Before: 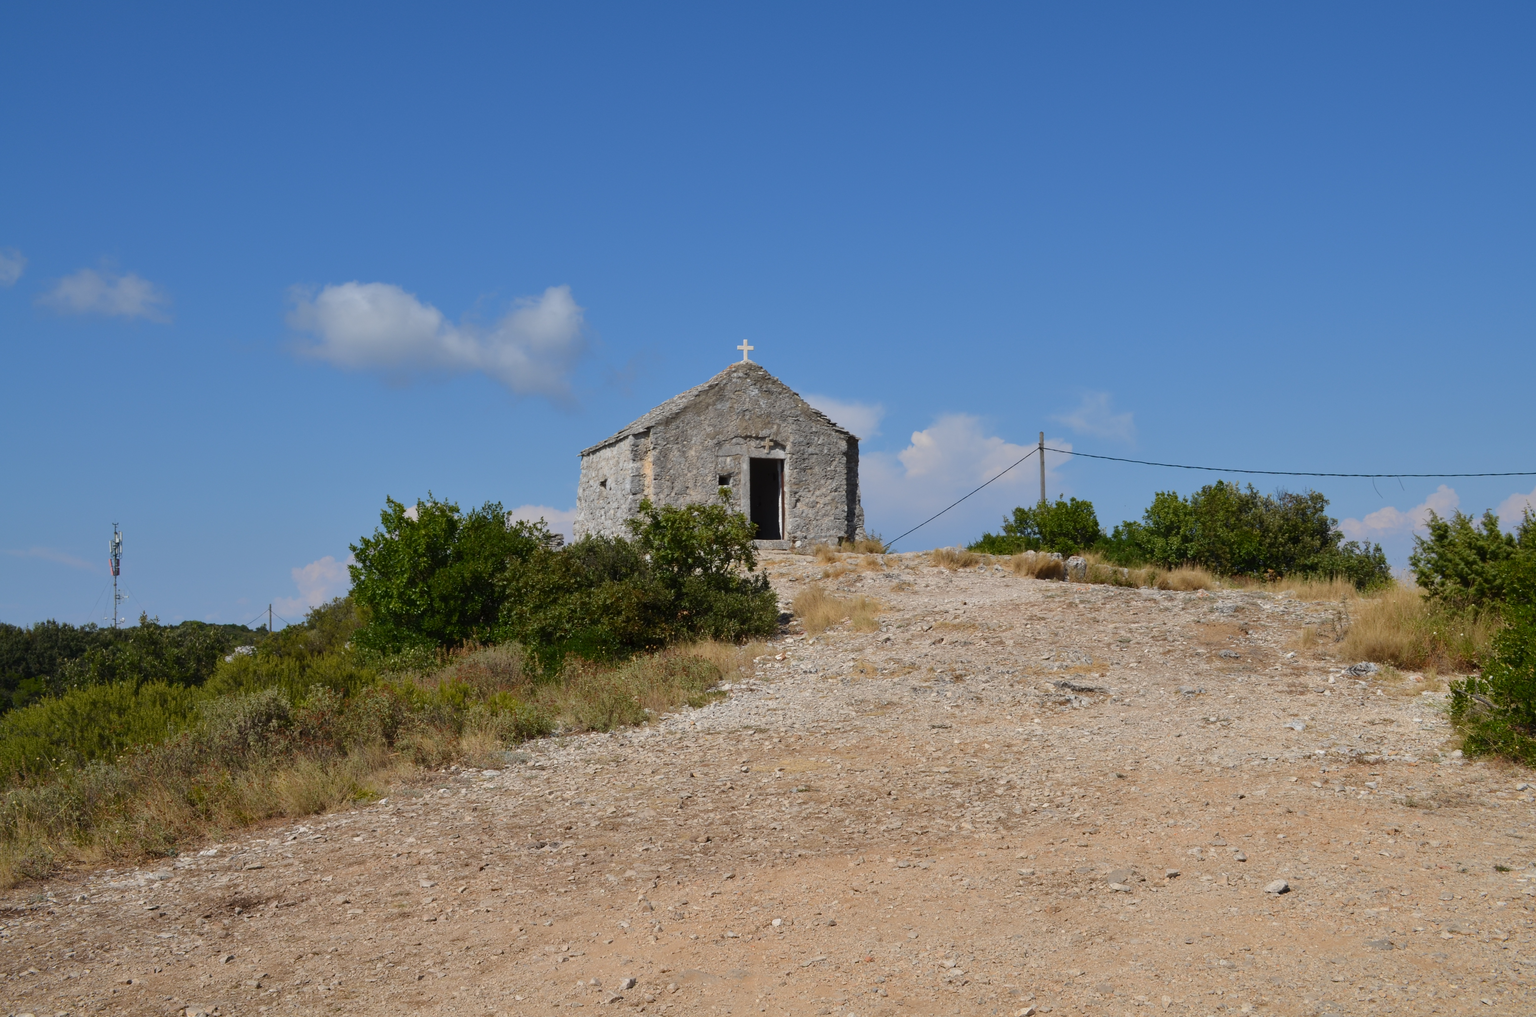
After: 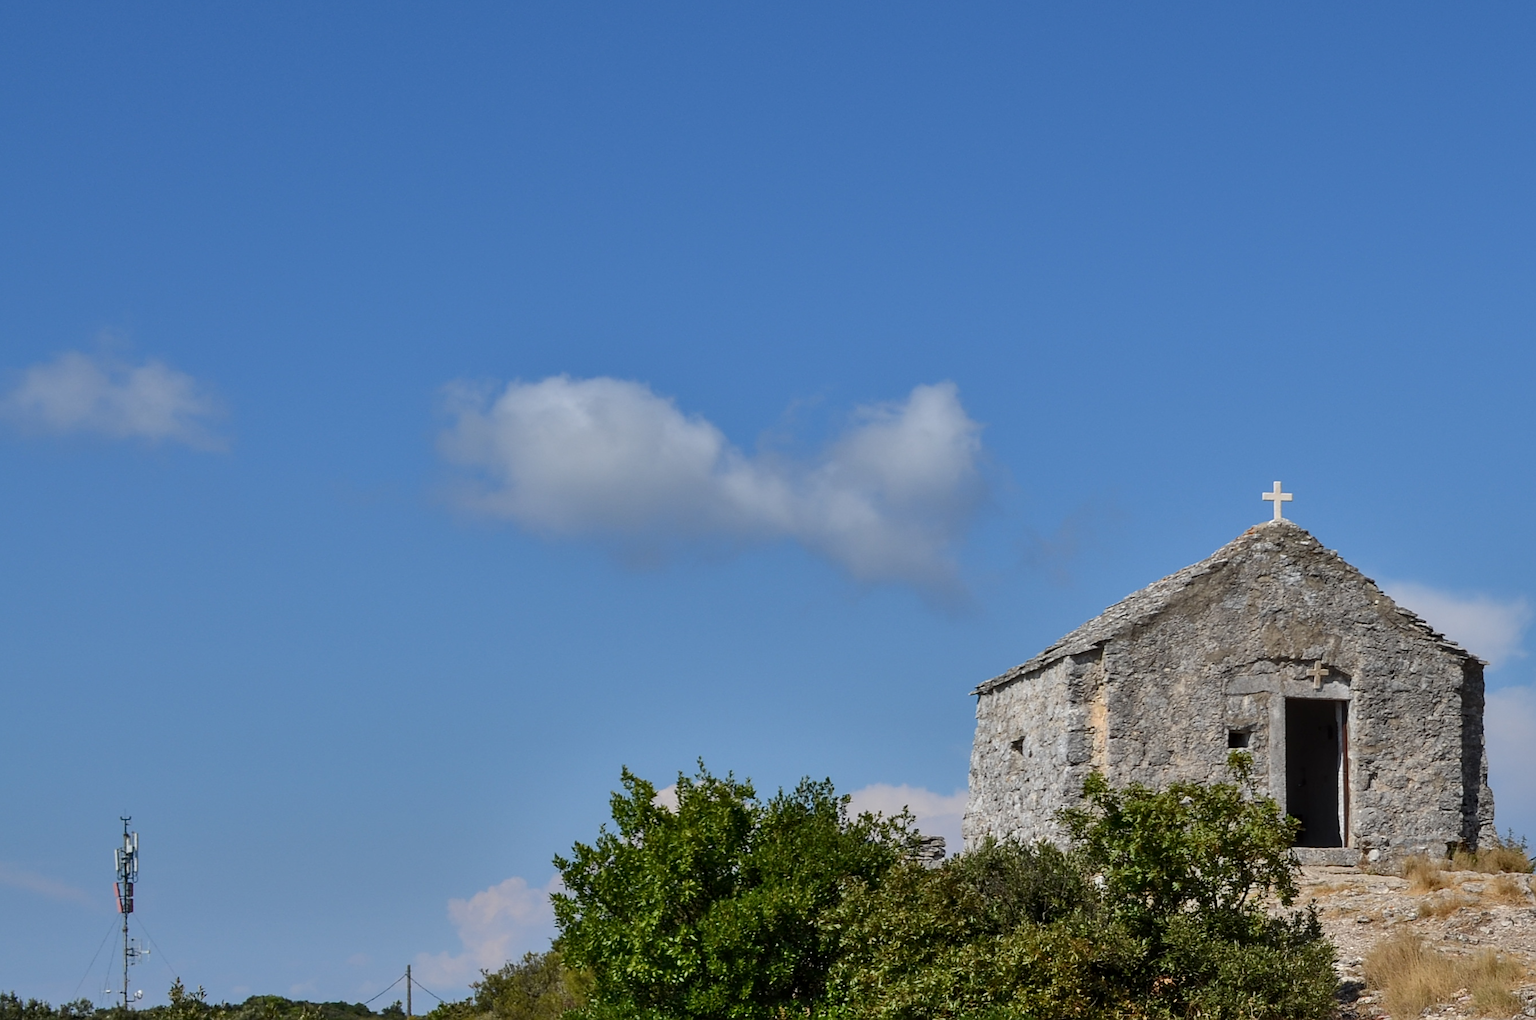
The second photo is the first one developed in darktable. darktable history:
local contrast: on, module defaults
shadows and highlights: white point adjustment 0.1, highlights -70, soften with gaussian
sharpen: on, module defaults
crop and rotate: left 3.047%, top 7.509%, right 42.236%, bottom 37.598%
